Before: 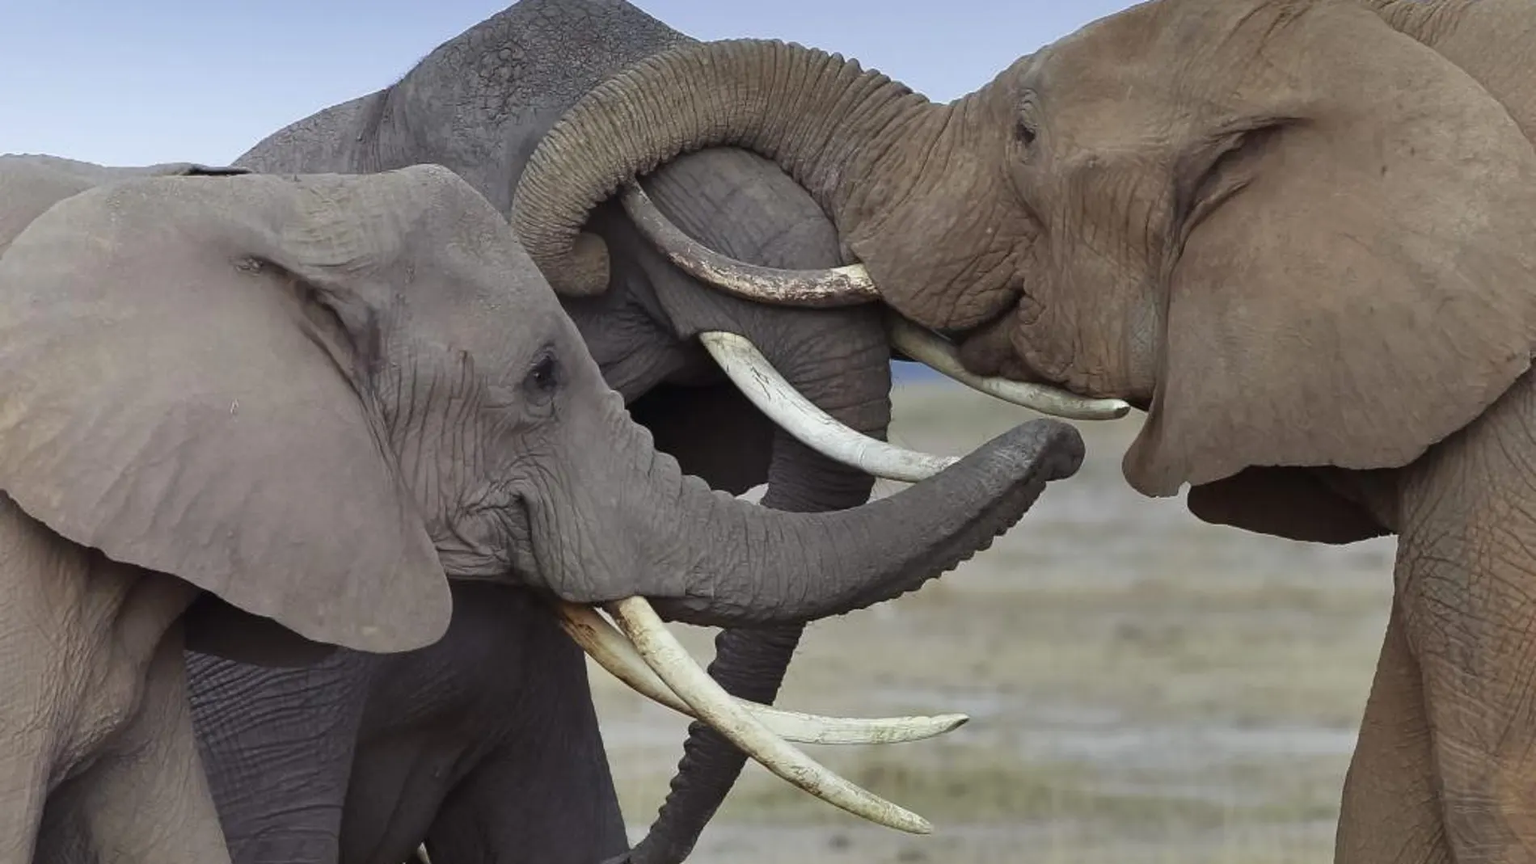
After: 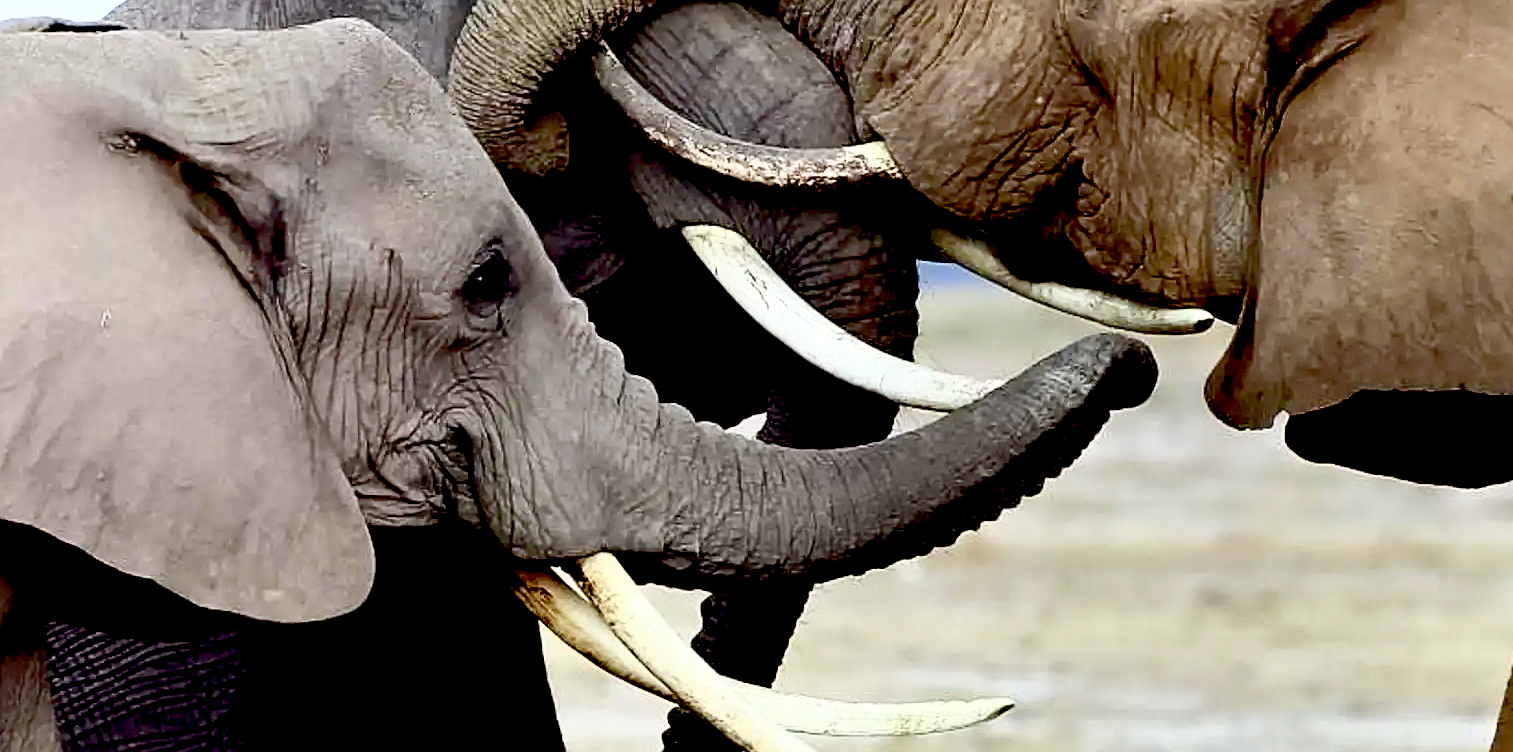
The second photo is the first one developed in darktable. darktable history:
sharpen: on, module defaults
color balance rgb: shadows lift › chroma 3.533%, shadows lift › hue 88.27°, perceptual saturation grading › global saturation -2.764%, perceptual saturation grading › shadows -2.687%, perceptual brilliance grading › global brilliance 19.371%, contrast -10.585%
crop: left 9.737%, top 17.34%, right 10.605%, bottom 12.301%
tone curve: curves: ch0 [(0, 0) (0.003, 0.003) (0.011, 0.009) (0.025, 0.022) (0.044, 0.037) (0.069, 0.051) (0.1, 0.079) (0.136, 0.114) (0.177, 0.152) (0.224, 0.212) (0.277, 0.281) (0.335, 0.358) (0.399, 0.459) (0.468, 0.573) (0.543, 0.684) (0.623, 0.779) (0.709, 0.866) (0.801, 0.949) (0.898, 0.98) (1, 1)], color space Lab, independent channels, preserve colors none
exposure: black level correction 0.055, exposure -0.031 EV, compensate exposure bias true, compensate highlight preservation false
